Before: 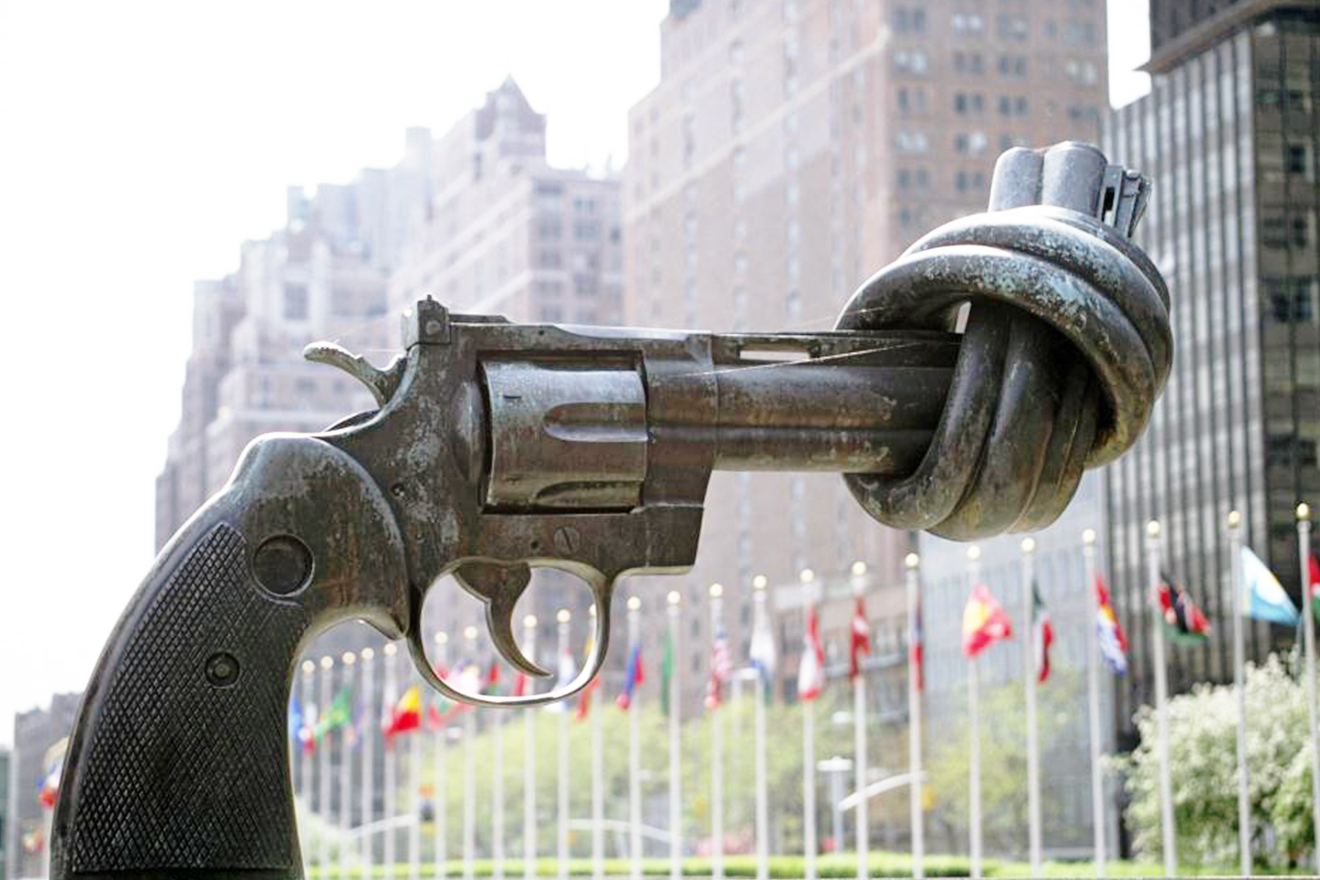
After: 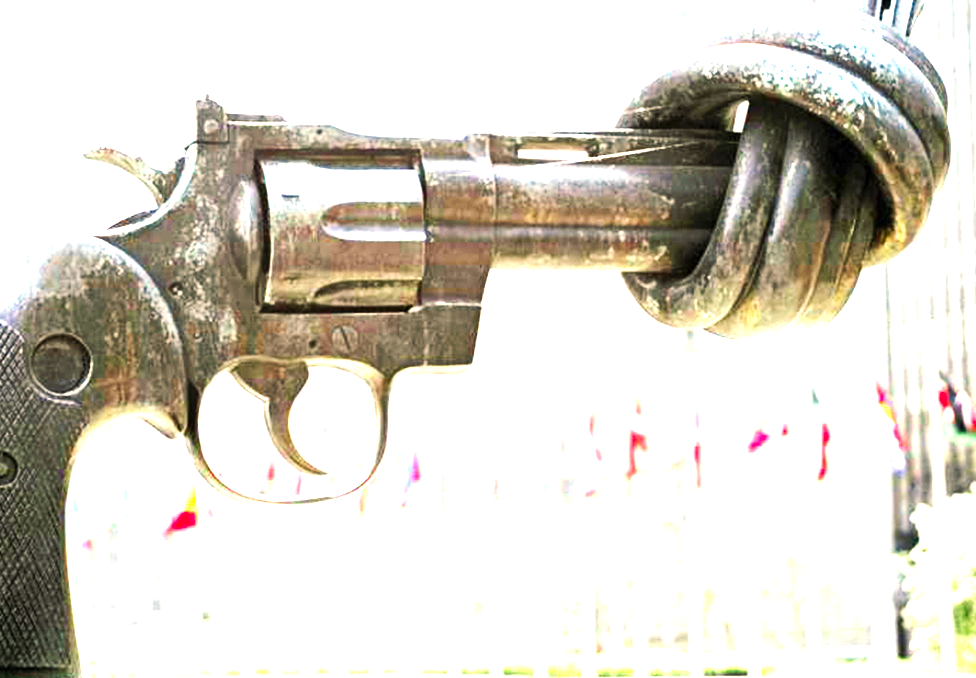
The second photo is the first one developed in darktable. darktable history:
levels: levels [0, 0.281, 0.562]
crop: left 16.871%, top 22.857%, right 9.116%
white balance: red 1.045, blue 0.932
